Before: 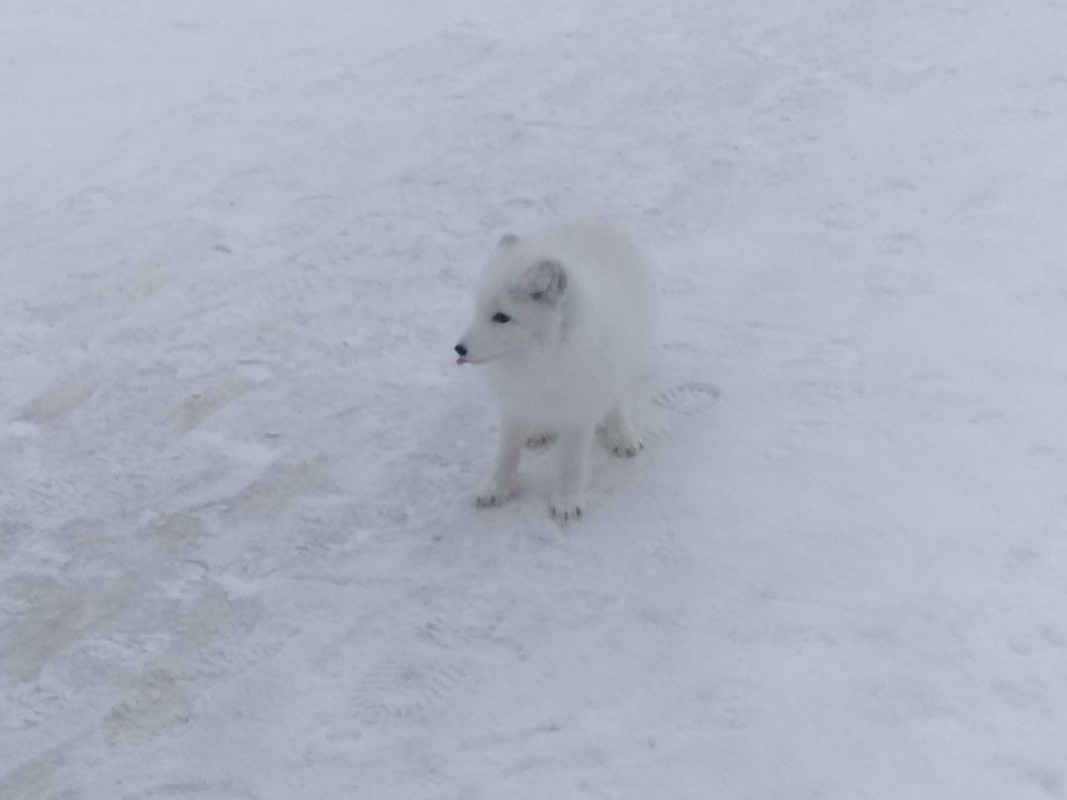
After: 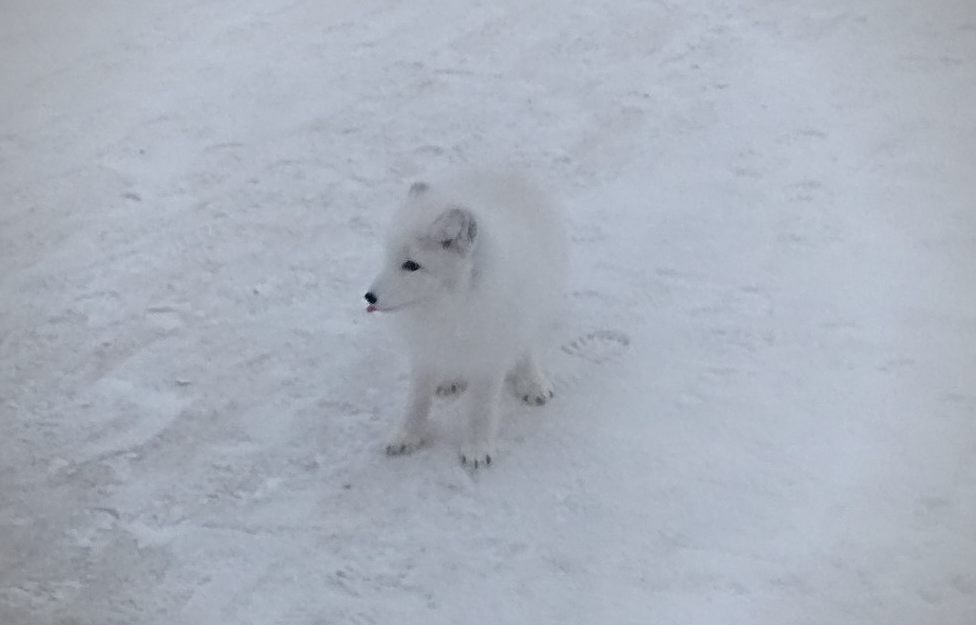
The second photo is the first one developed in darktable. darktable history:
sharpen: radius 3.991
vignetting: brightness -0.442, saturation -0.69
crop: left 8.503%, top 6.559%, bottom 15.237%
